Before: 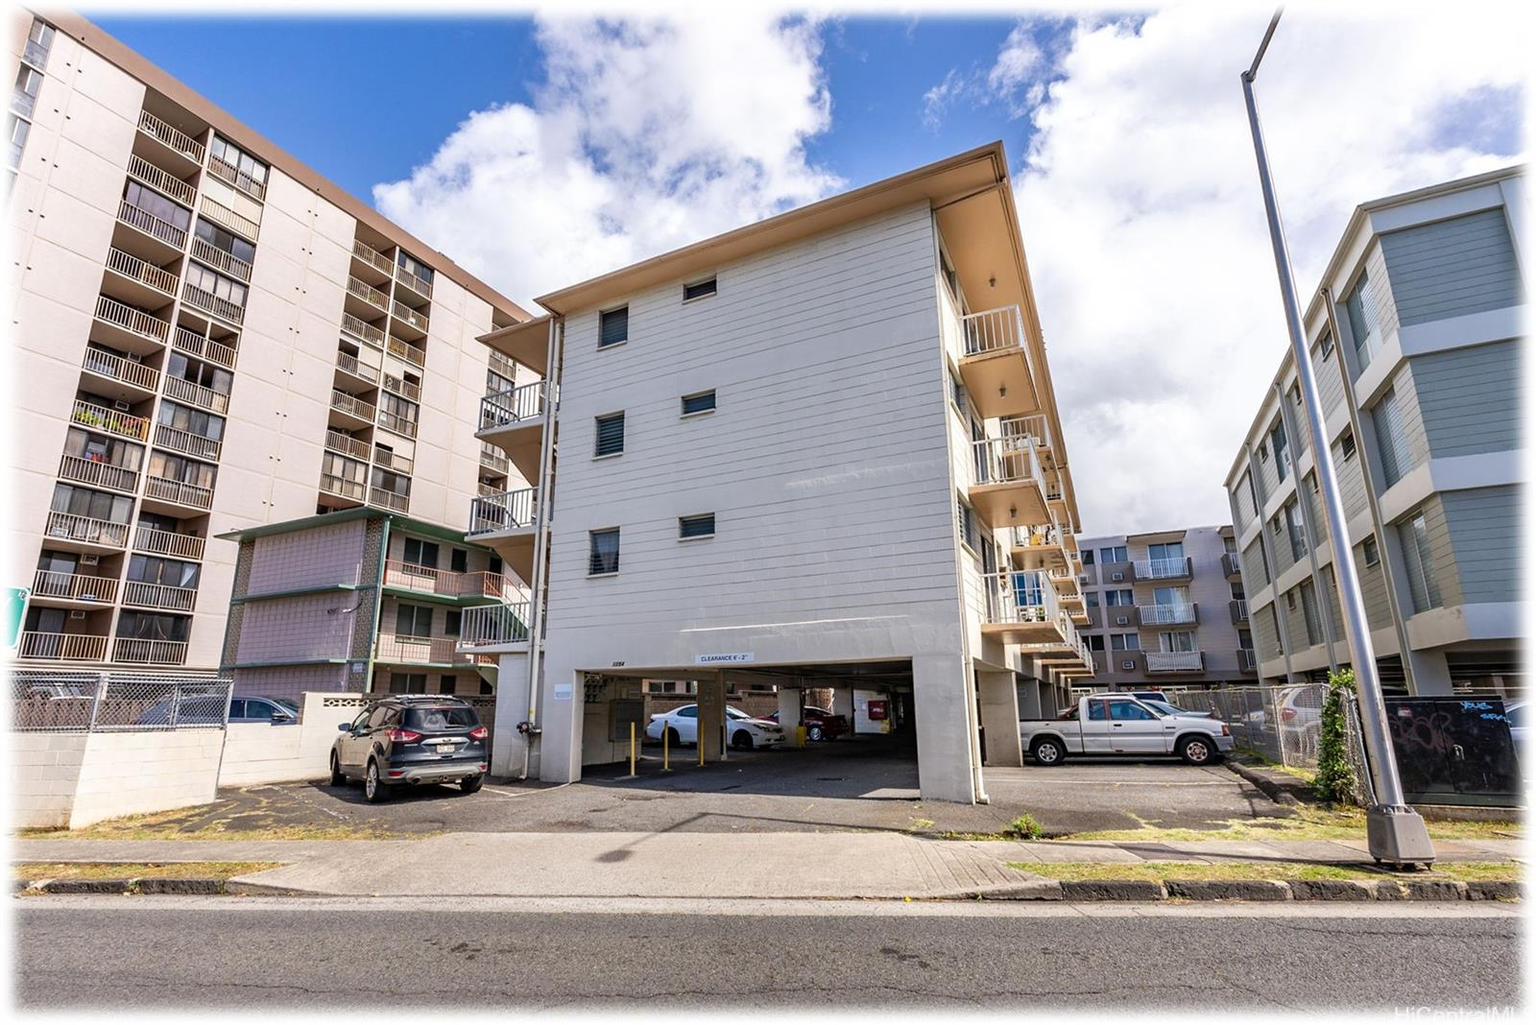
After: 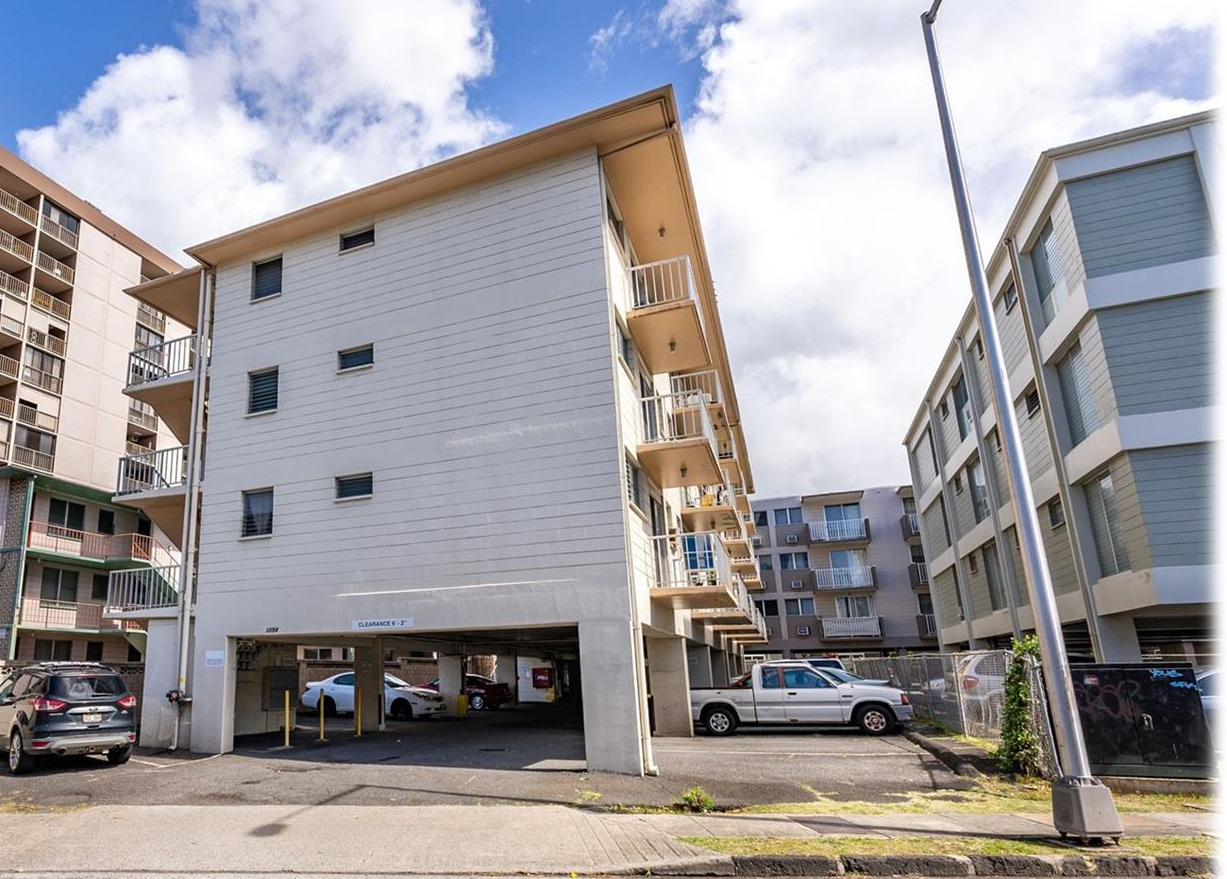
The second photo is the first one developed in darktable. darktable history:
crop: left 23.287%, top 5.843%, bottom 11.809%
